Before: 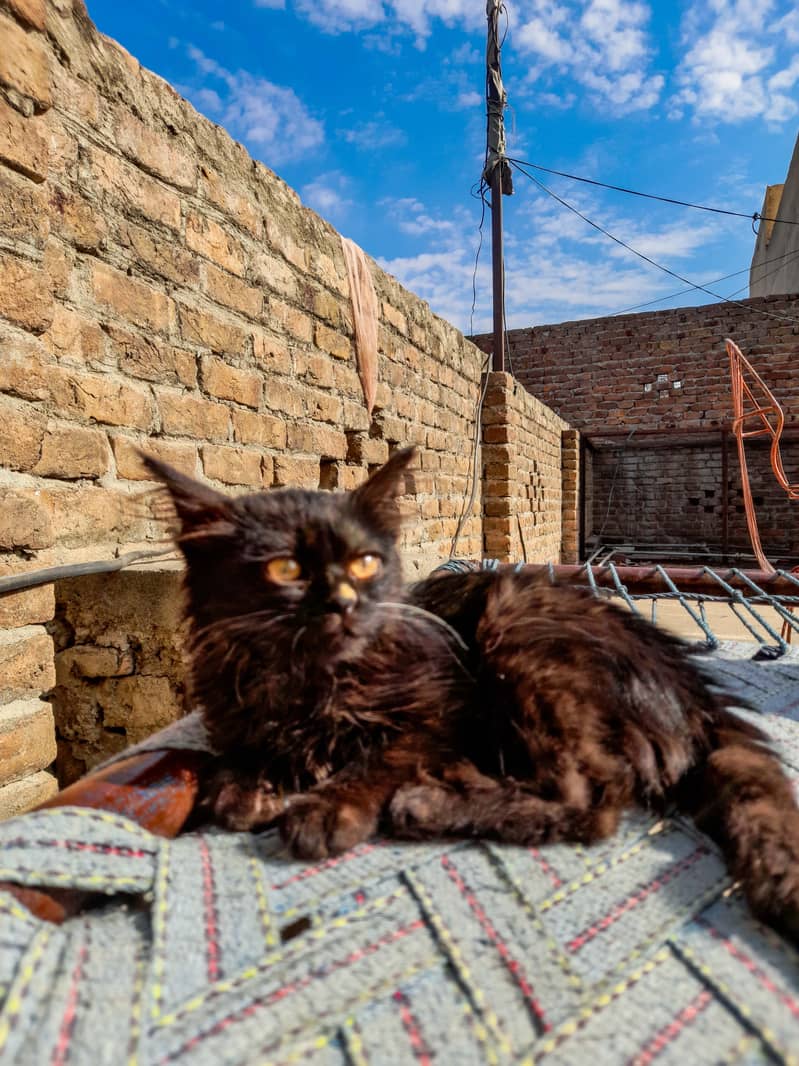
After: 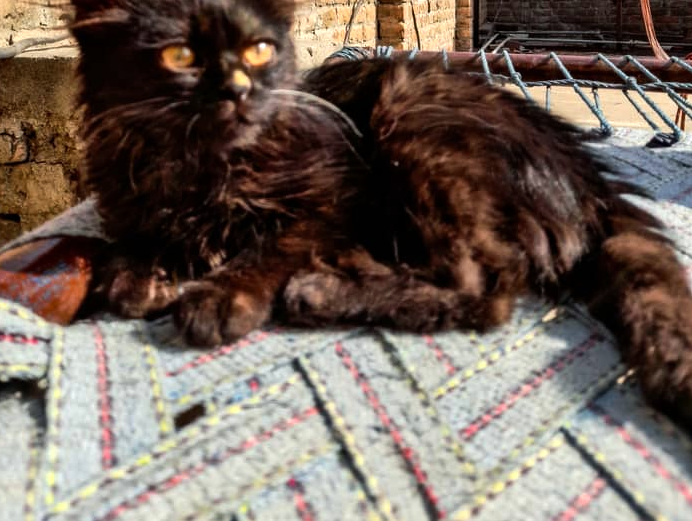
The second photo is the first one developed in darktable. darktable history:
crop and rotate: left 13.306%, top 48.129%, bottom 2.928%
tone equalizer: -8 EV -0.417 EV, -7 EV -0.389 EV, -6 EV -0.333 EV, -5 EV -0.222 EV, -3 EV 0.222 EV, -2 EV 0.333 EV, -1 EV 0.389 EV, +0 EV 0.417 EV, edges refinement/feathering 500, mask exposure compensation -1.57 EV, preserve details no
